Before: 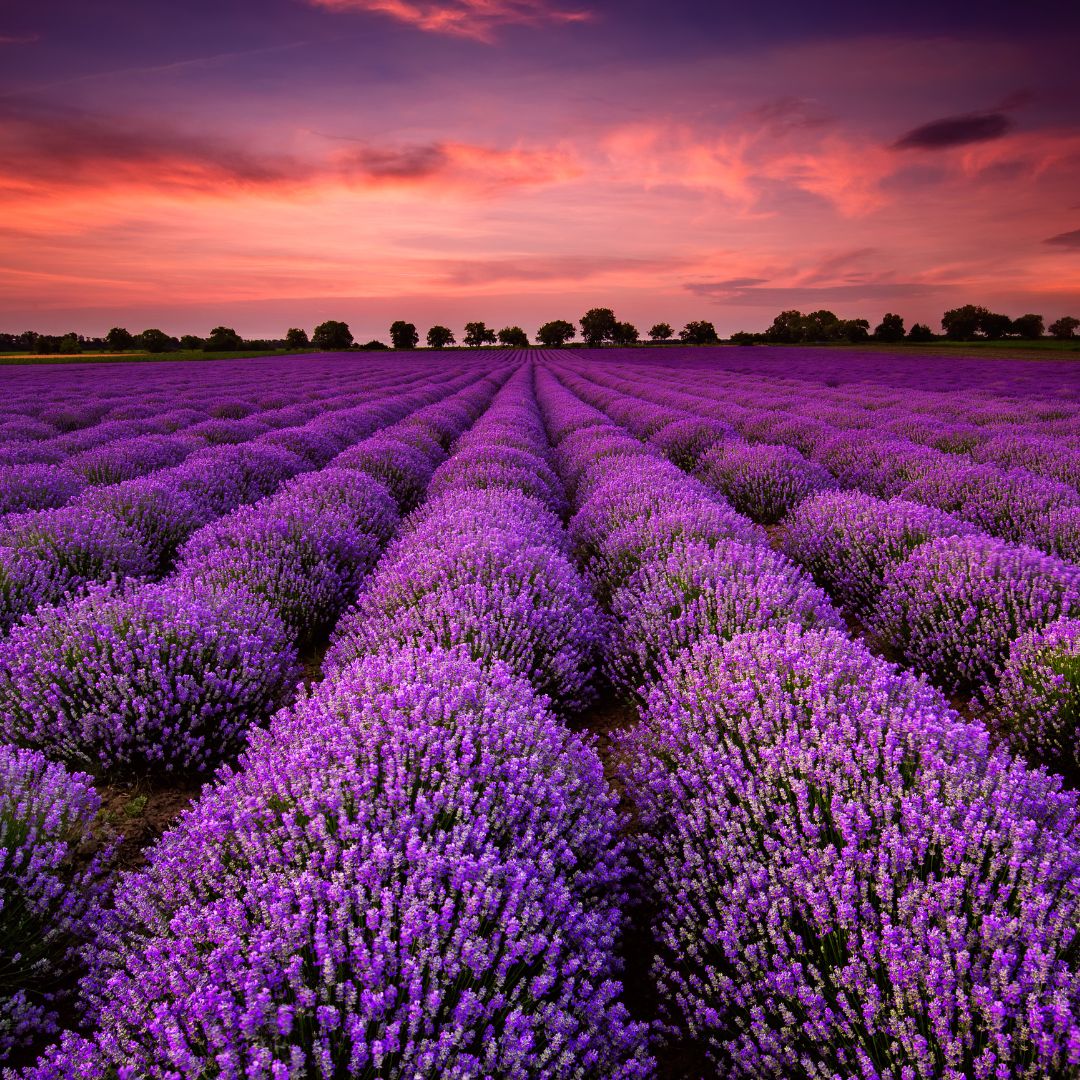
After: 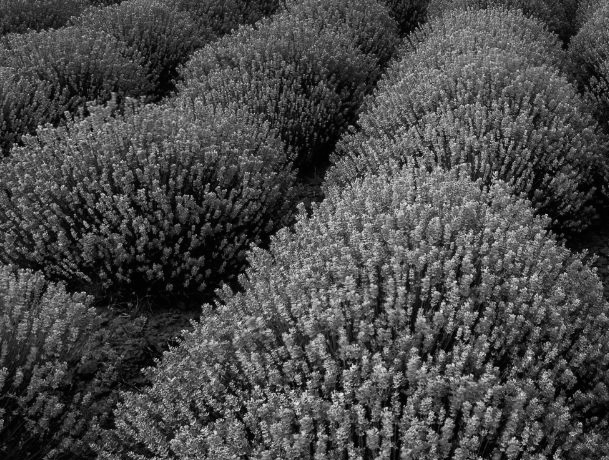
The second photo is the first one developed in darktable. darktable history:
crop: top 44.483%, right 43.593%, bottom 12.892%
color zones: curves: ch1 [(0, -0.014) (0.143, -0.013) (0.286, -0.013) (0.429, -0.016) (0.571, -0.019) (0.714, -0.015) (0.857, 0.002) (1, -0.014)]
